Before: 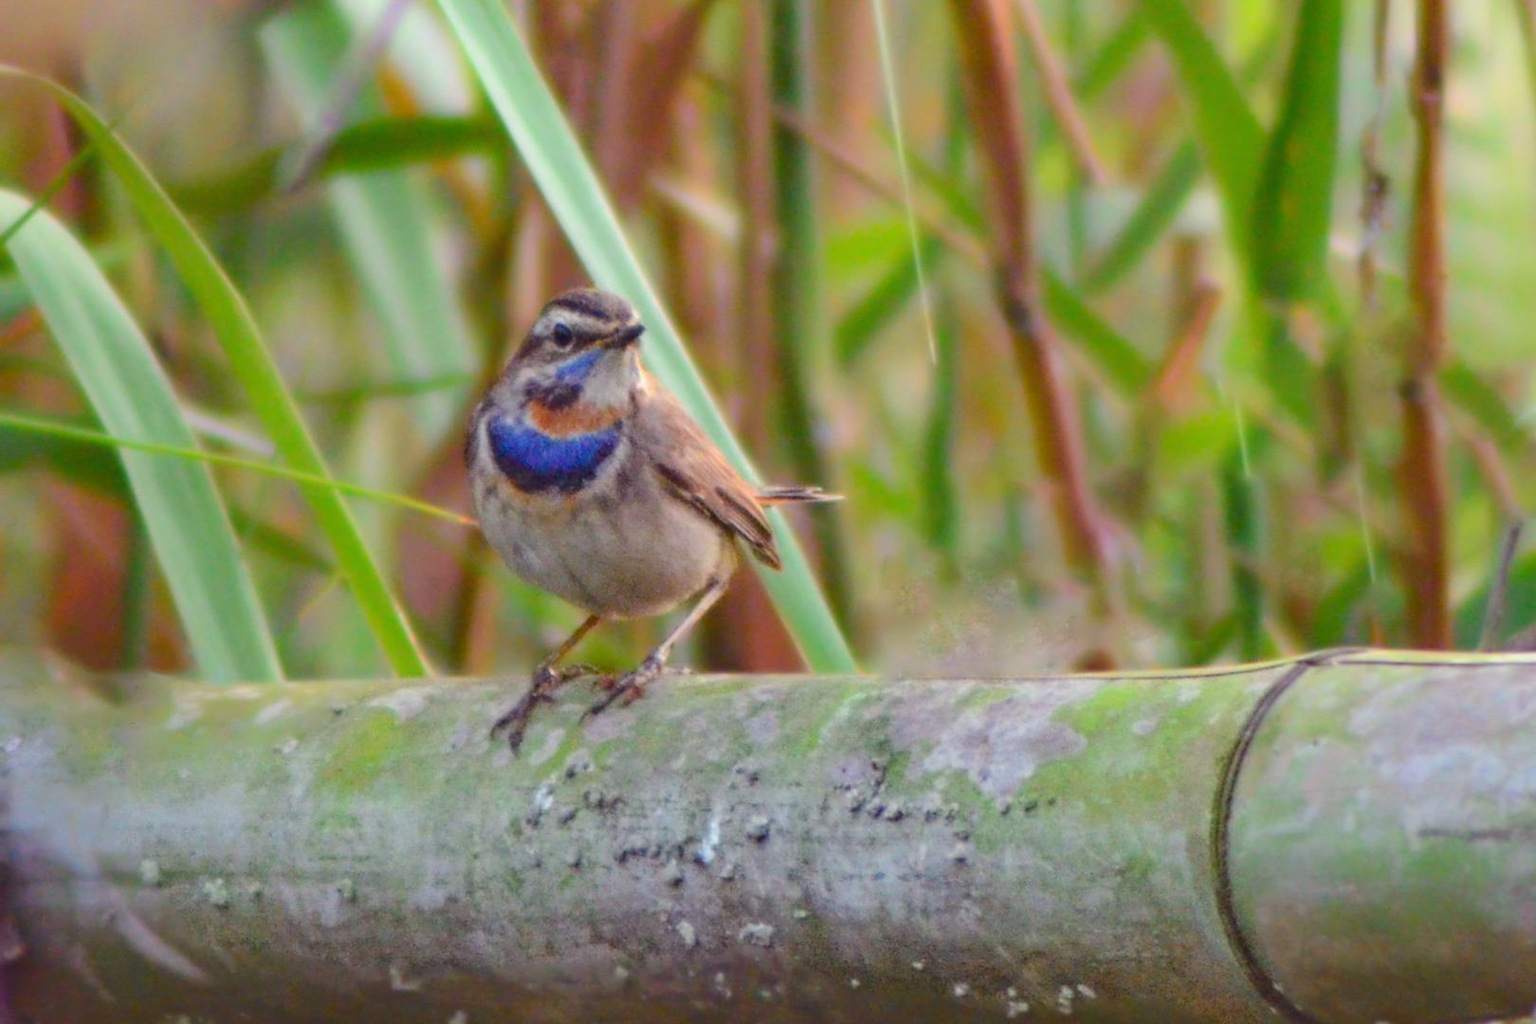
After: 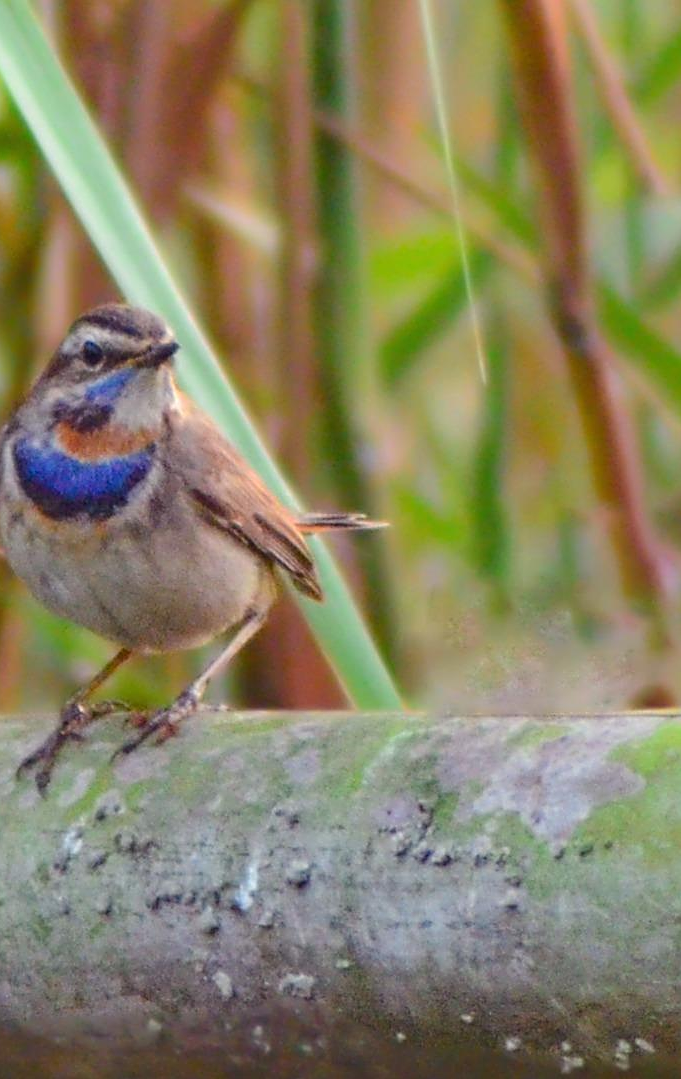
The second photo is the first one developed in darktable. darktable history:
sharpen: on, module defaults
crop: left 30.944%, right 26.959%
